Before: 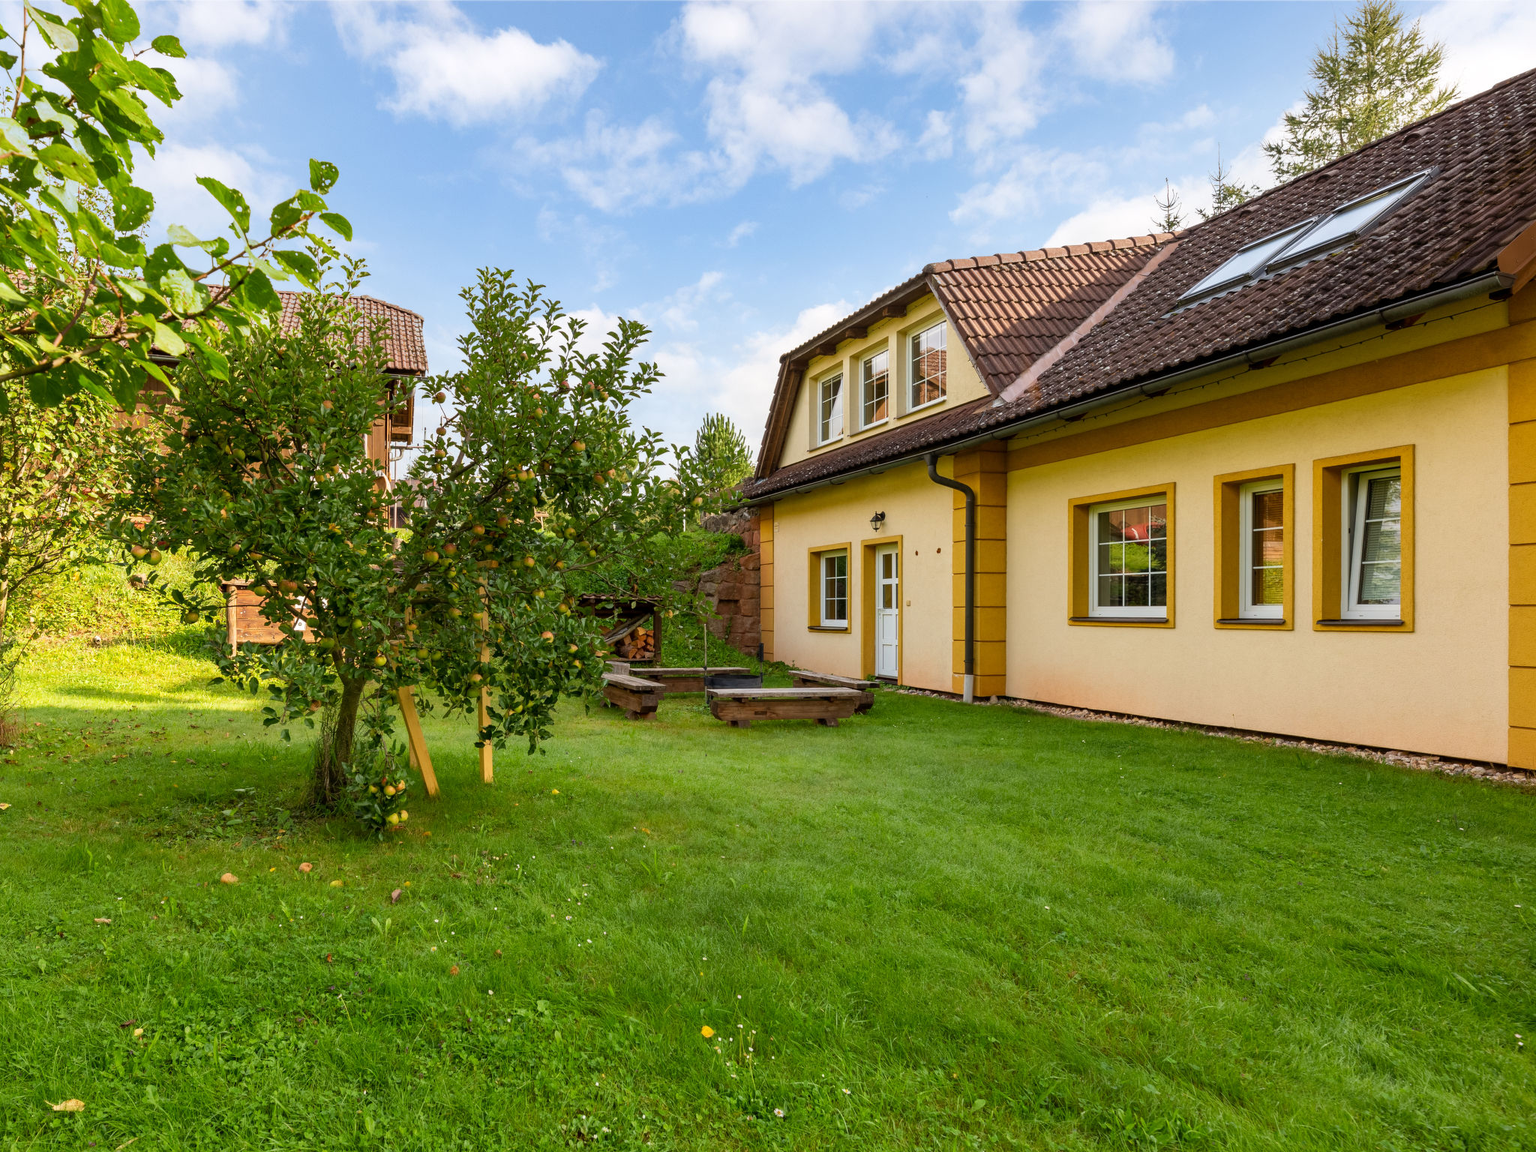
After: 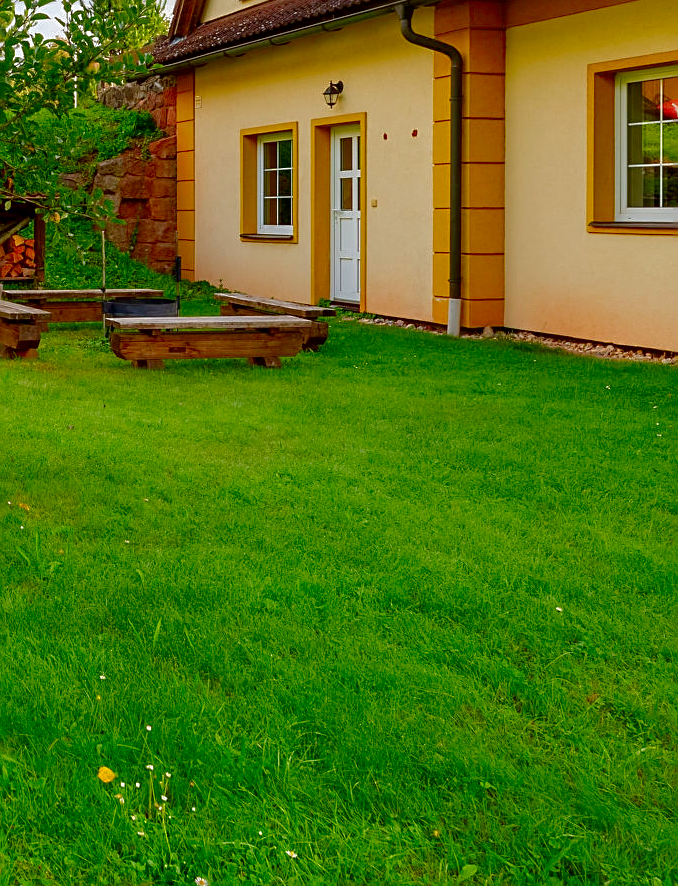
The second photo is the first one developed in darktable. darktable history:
sharpen: on, module defaults
contrast brightness saturation: brightness -0.25, saturation 0.2
tone curve: curves: ch0 [(0, 0) (0.004, 0.008) (0.077, 0.156) (0.169, 0.29) (0.774, 0.774) (1, 1)], color space Lab, linked channels, preserve colors none
crop: left 40.878%, top 39.176%, right 25.993%, bottom 3.081%
